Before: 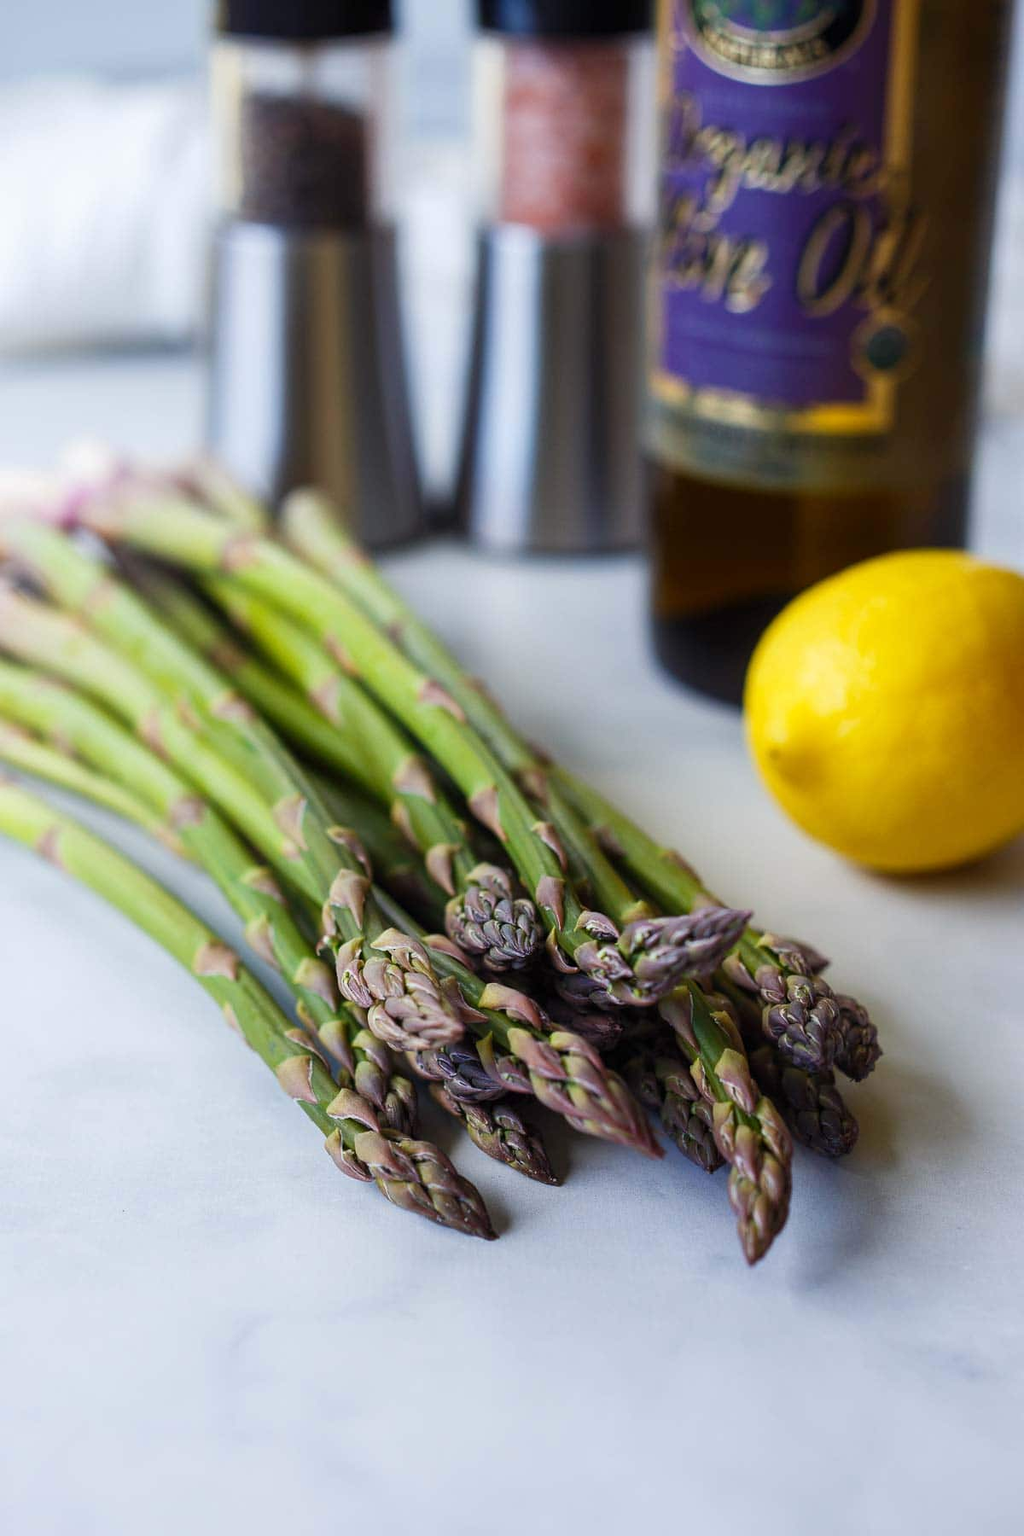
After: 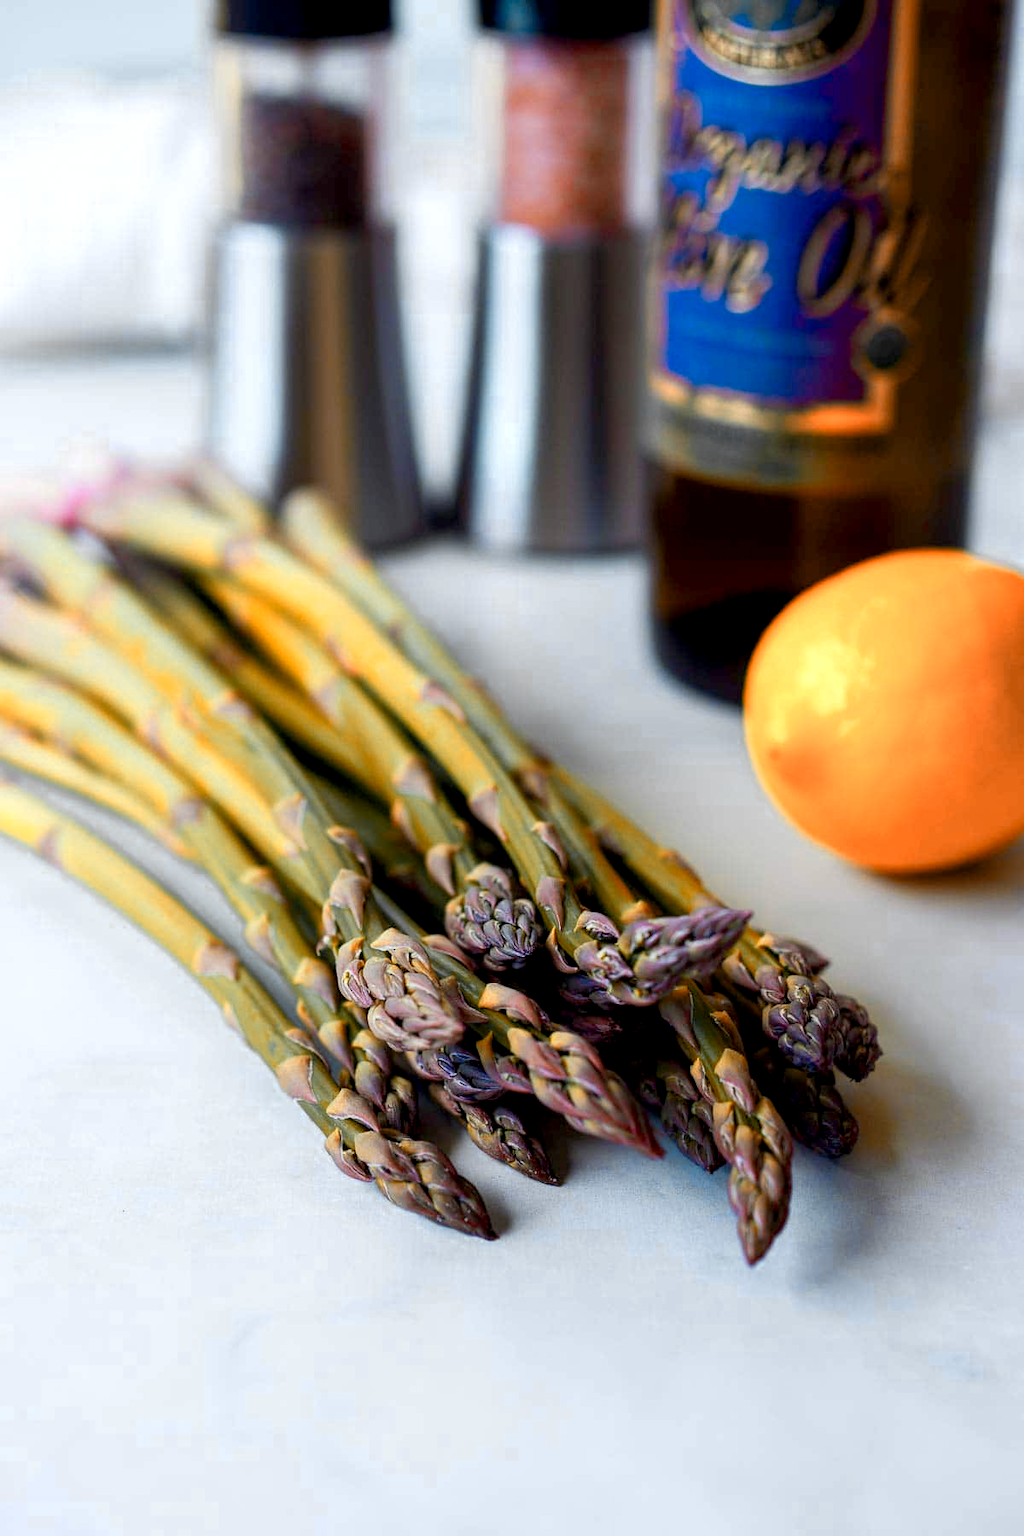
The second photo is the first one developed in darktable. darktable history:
color zones: curves: ch0 [(0.009, 0.528) (0.136, 0.6) (0.255, 0.586) (0.39, 0.528) (0.522, 0.584) (0.686, 0.736) (0.849, 0.561)]; ch1 [(0.045, 0.781) (0.14, 0.416) (0.257, 0.695) (0.442, 0.032) (0.738, 0.338) (0.818, 0.632) (0.891, 0.741) (1, 0.704)]; ch2 [(0, 0.667) (0.141, 0.52) (0.26, 0.37) (0.474, 0.432) (0.743, 0.286)]
exposure: black level correction 0.009, exposure 0.016 EV, compensate highlight preservation false
contrast equalizer: octaves 7, y [[0.5 ×6], [0.5 ×6], [0.5, 0.5, 0.501, 0.545, 0.707, 0.863], [0 ×6], [0 ×6]], mix 0.348
